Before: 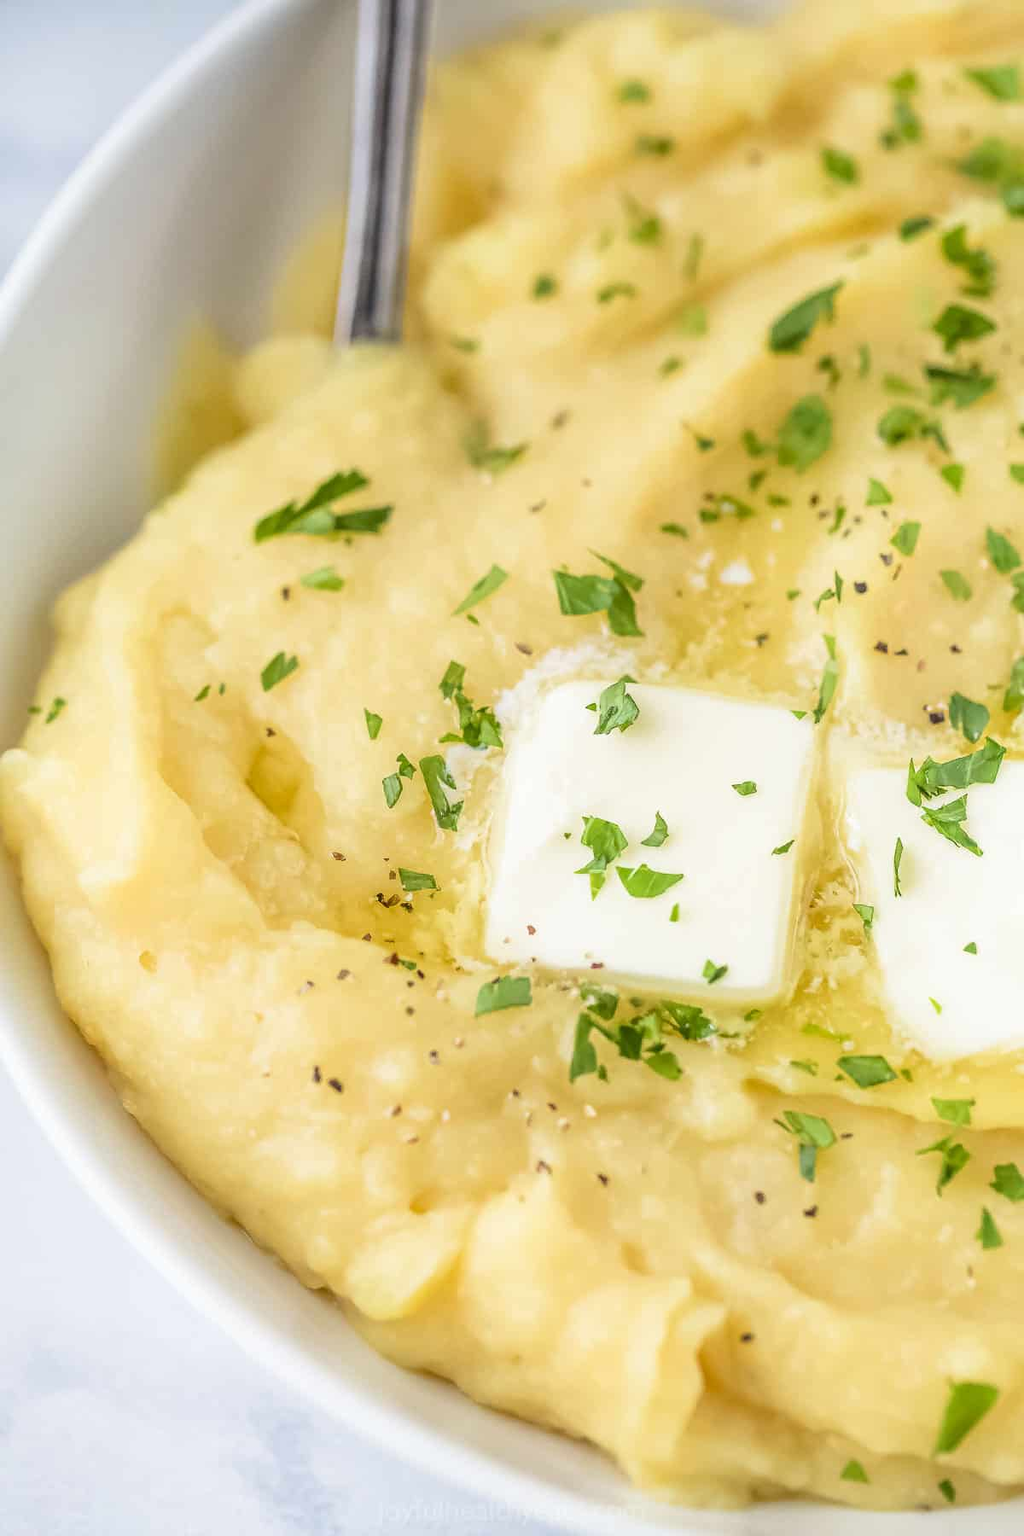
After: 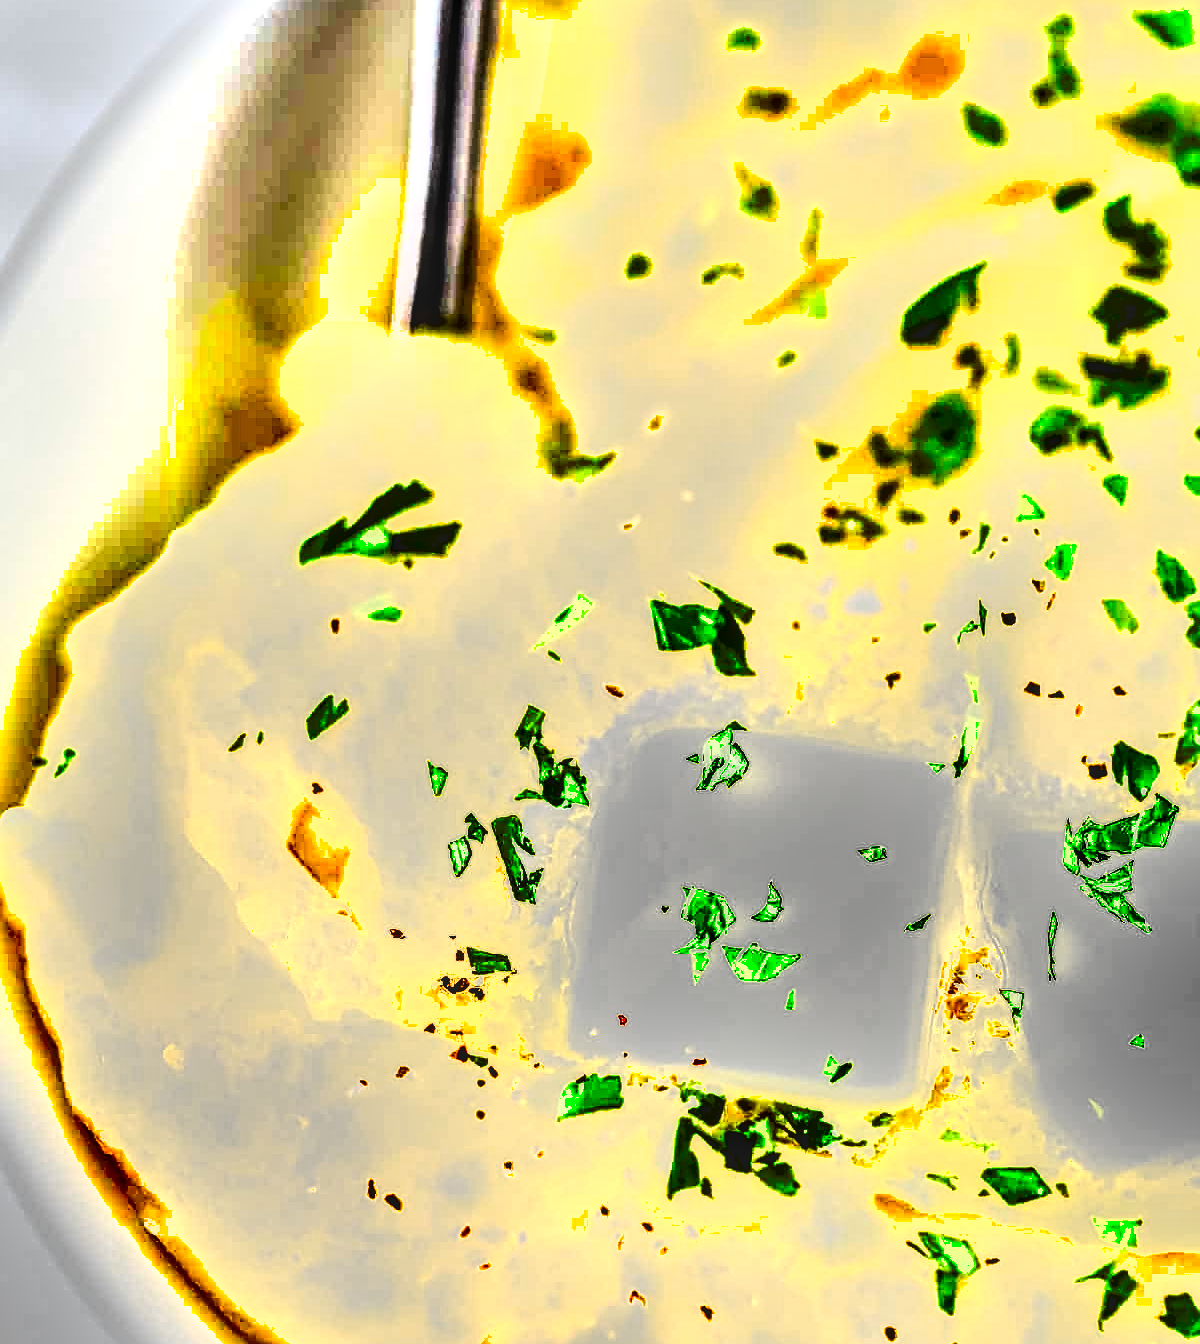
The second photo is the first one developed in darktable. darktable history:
crop: top 3.889%, bottom 21.424%
sharpen: on, module defaults
levels: black 0.018%, white 90.68%, levels [0.514, 0.759, 1]
exposure: black level correction 0, exposure 1.175 EV, compensate highlight preservation false
contrast brightness saturation: contrast 0.267, brightness 0.012, saturation 0.873
local contrast: detail 130%
shadows and highlights: shadows 30.69, highlights -62.57, soften with gaussian
